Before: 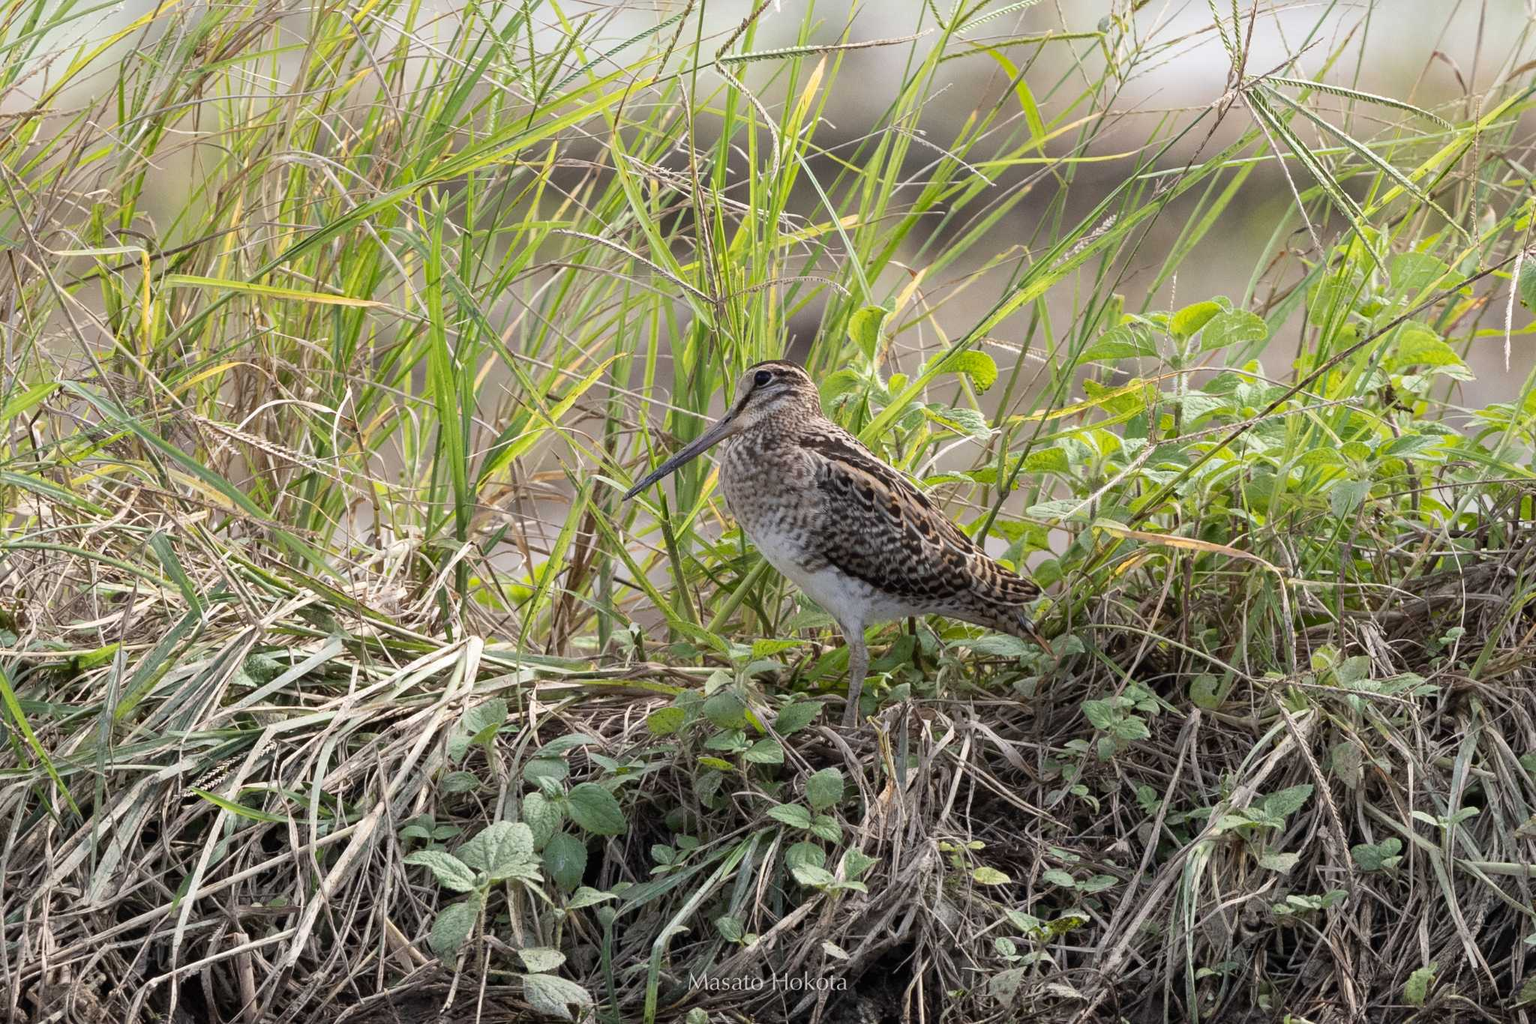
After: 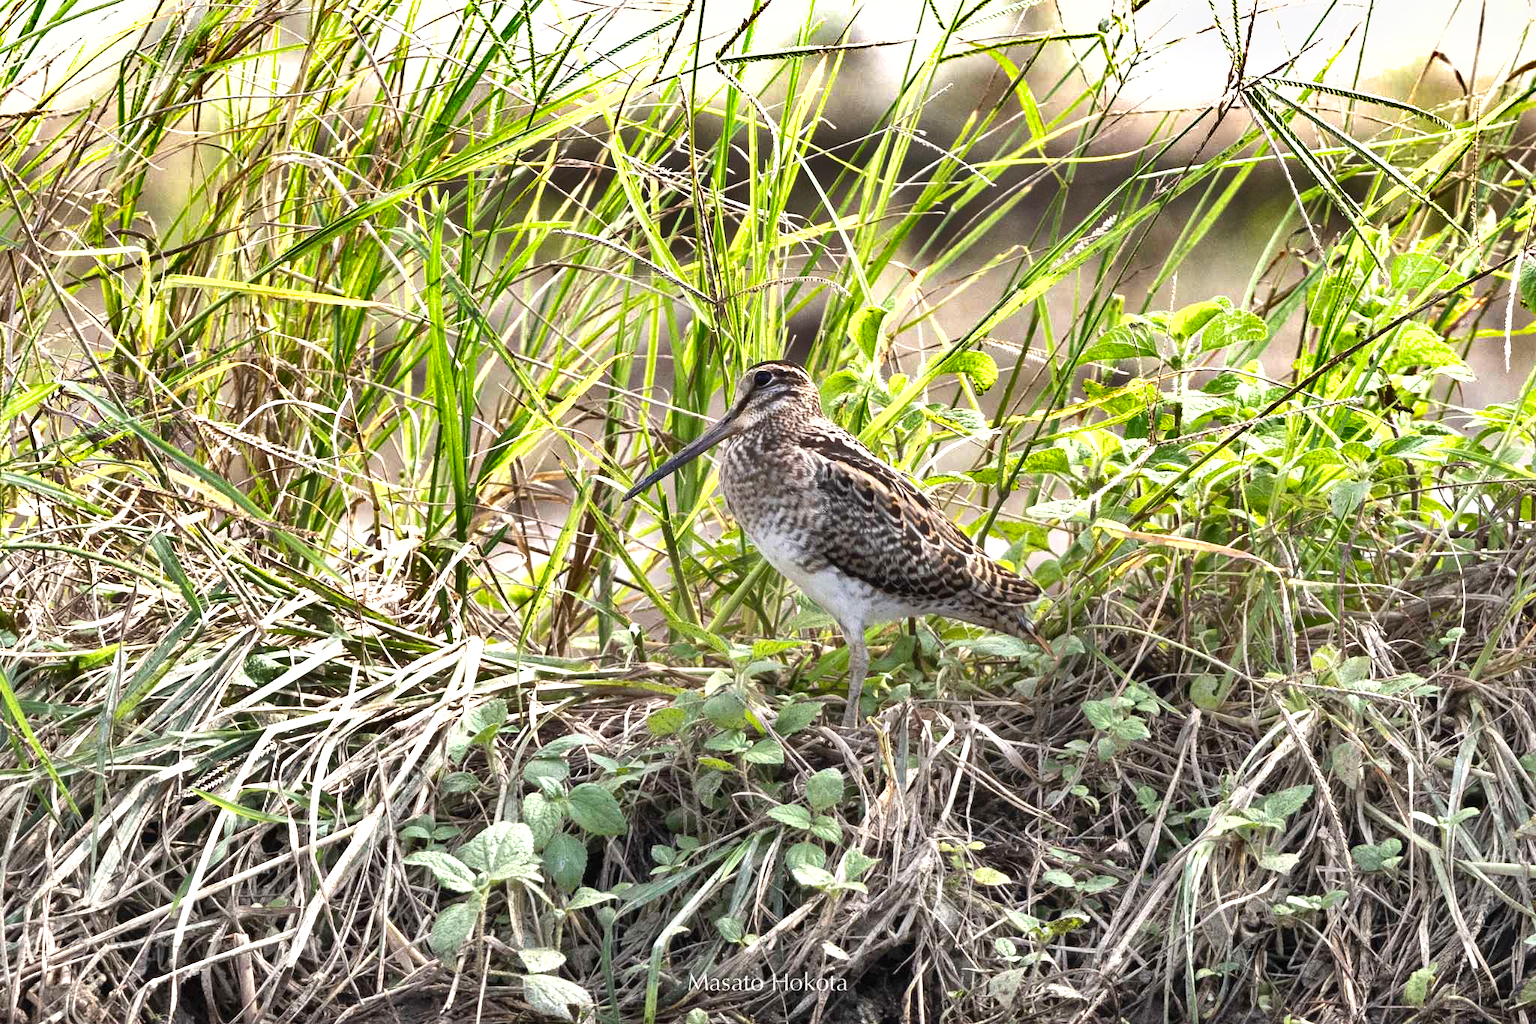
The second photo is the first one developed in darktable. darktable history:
shadows and highlights: shadows 30.63, highlights -63.22, shadows color adjustment 98%, highlights color adjustment 58.61%, soften with gaussian
exposure: black level correction 0, exposure 1 EV, compensate exposure bias true, compensate highlight preservation false
